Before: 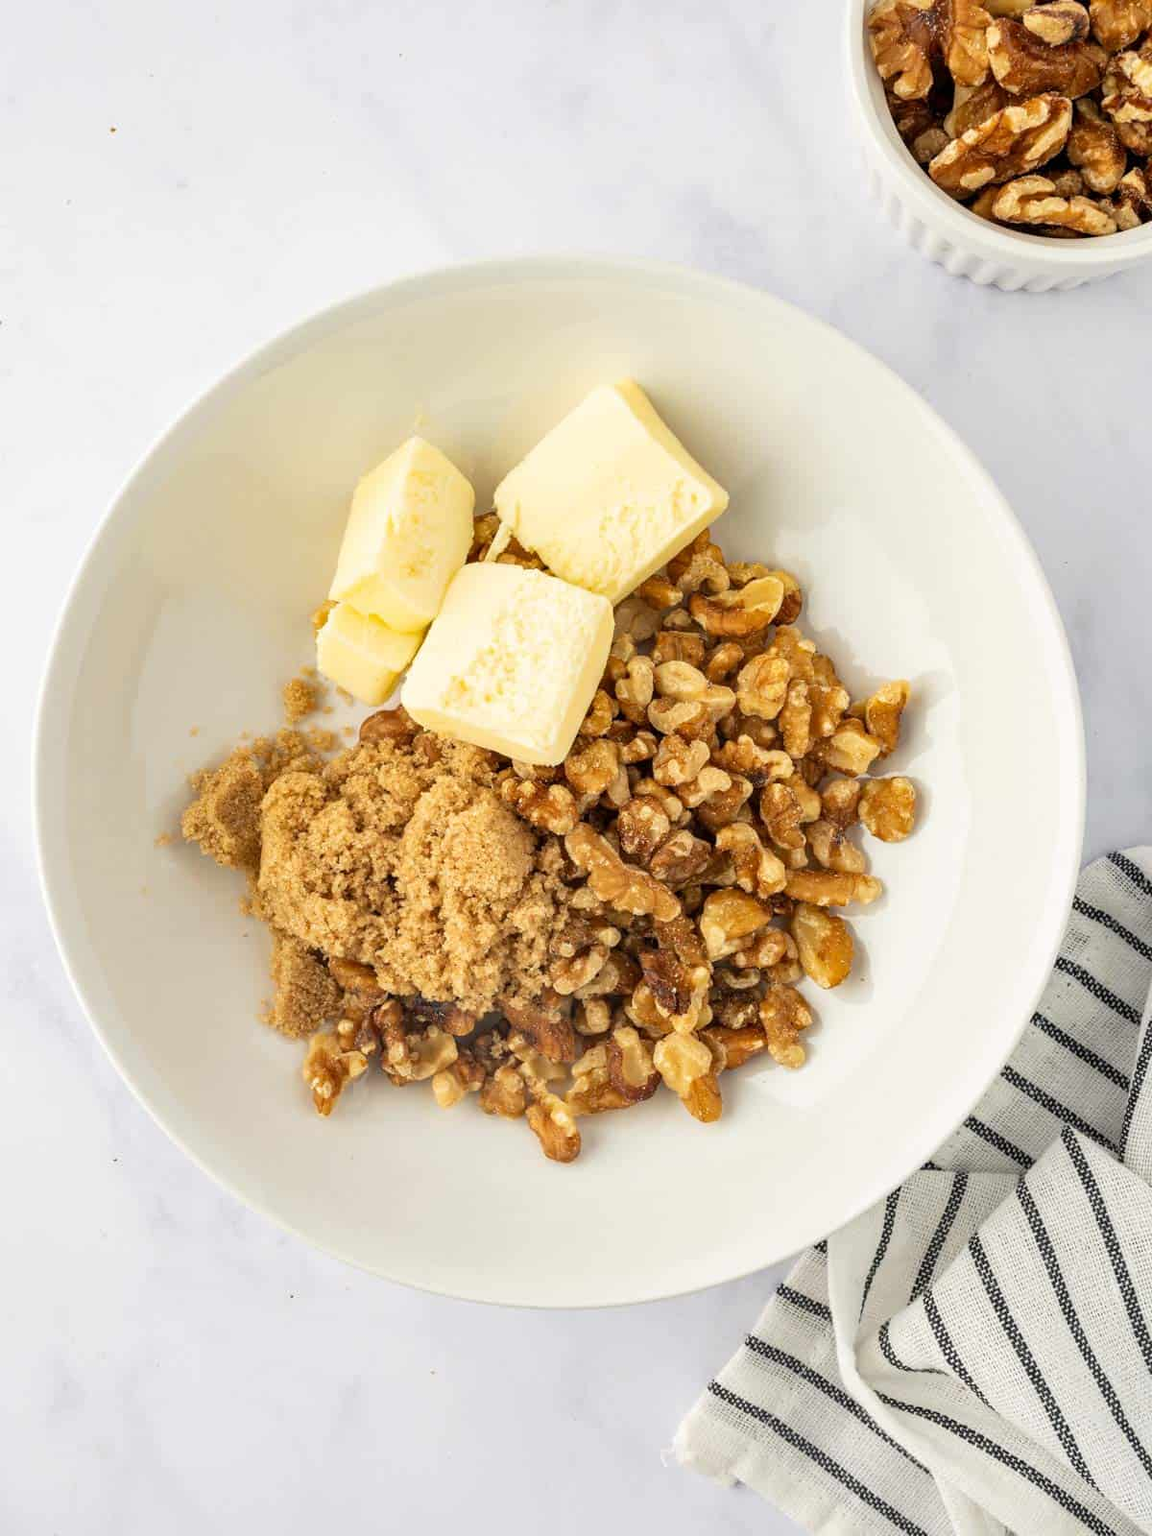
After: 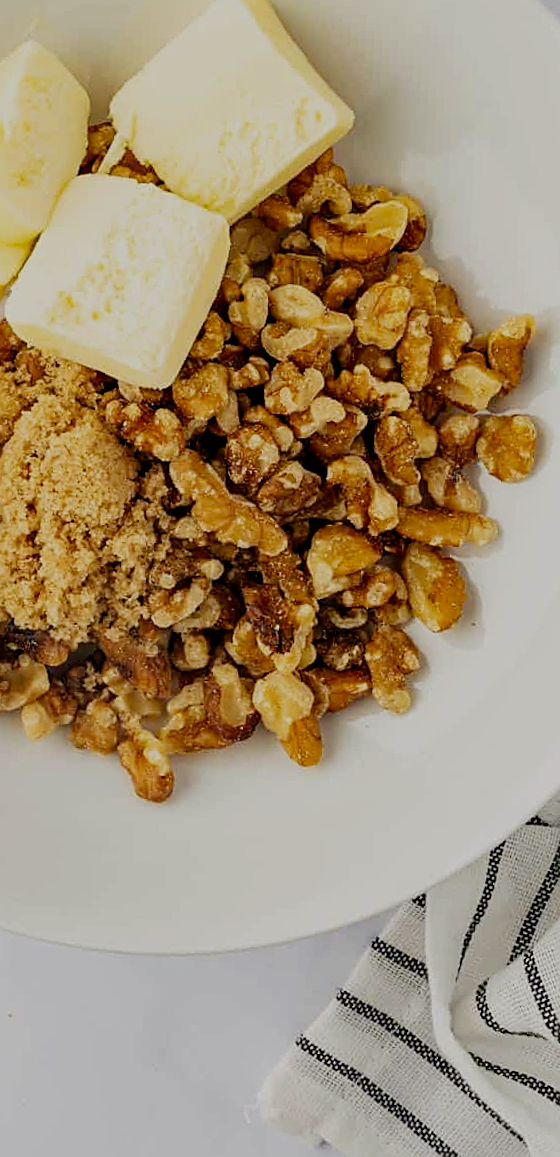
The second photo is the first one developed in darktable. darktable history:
crop: left 35.432%, top 26.233%, right 20.145%, bottom 3.432%
filmic rgb: middle gray luminance 29%, black relative exposure -10.3 EV, white relative exposure 5.5 EV, threshold 6 EV, target black luminance 0%, hardness 3.95, latitude 2.04%, contrast 1.132, highlights saturation mix 5%, shadows ↔ highlights balance 15.11%, add noise in highlights 0, preserve chrominance no, color science v3 (2019), use custom middle-gray values true, iterations of high-quality reconstruction 0, contrast in highlights soft, enable highlight reconstruction true
sharpen: on, module defaults
rotate and perspective: rotation 2.27°, automatic cropping off
